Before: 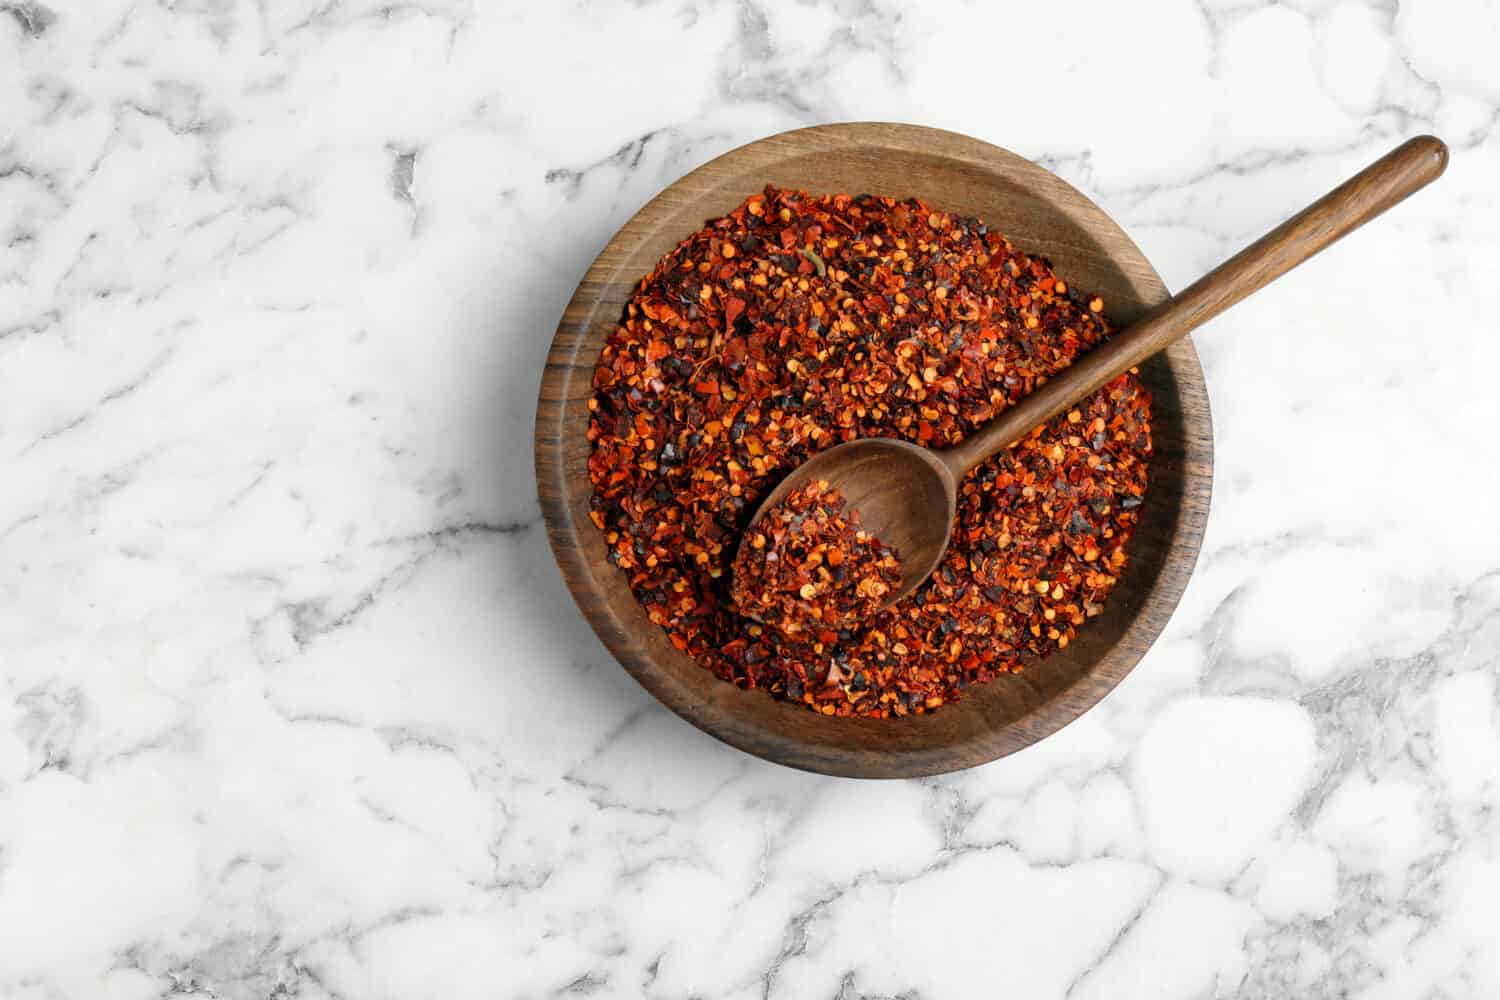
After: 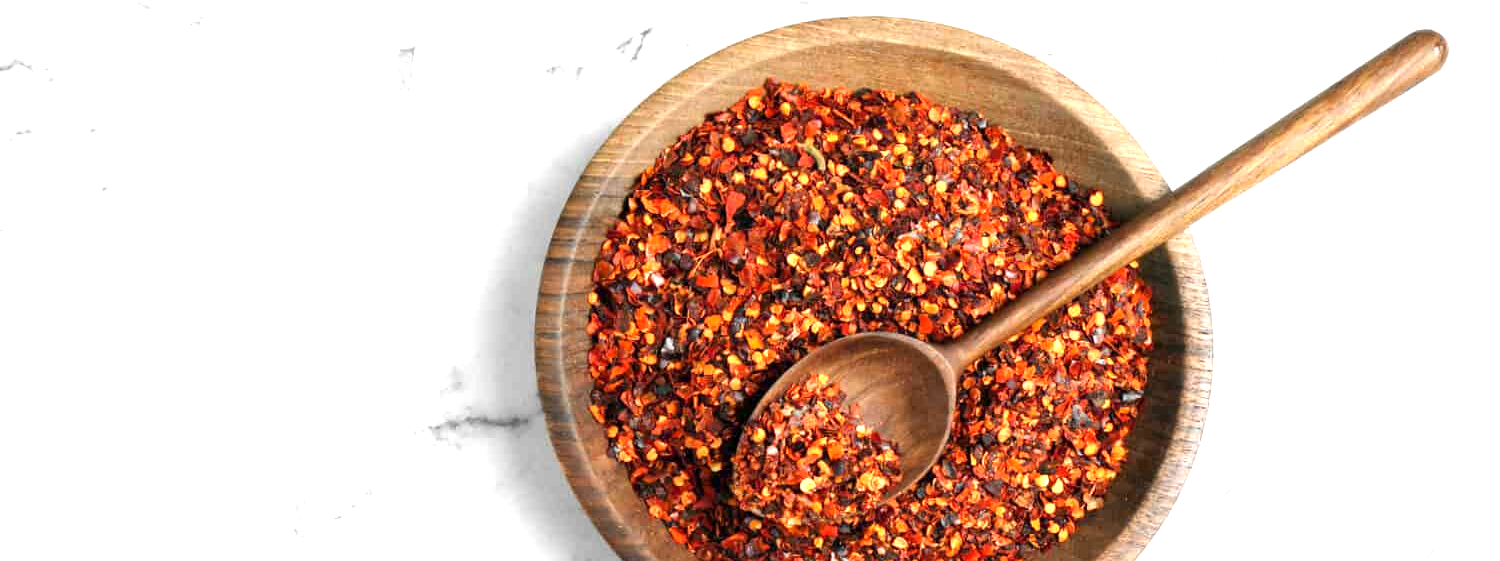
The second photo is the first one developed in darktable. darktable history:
exposure: exposure 1.234 EV, compensate highlight preservation false
crop and rotate: top 10.62%, bottom 33.188%
